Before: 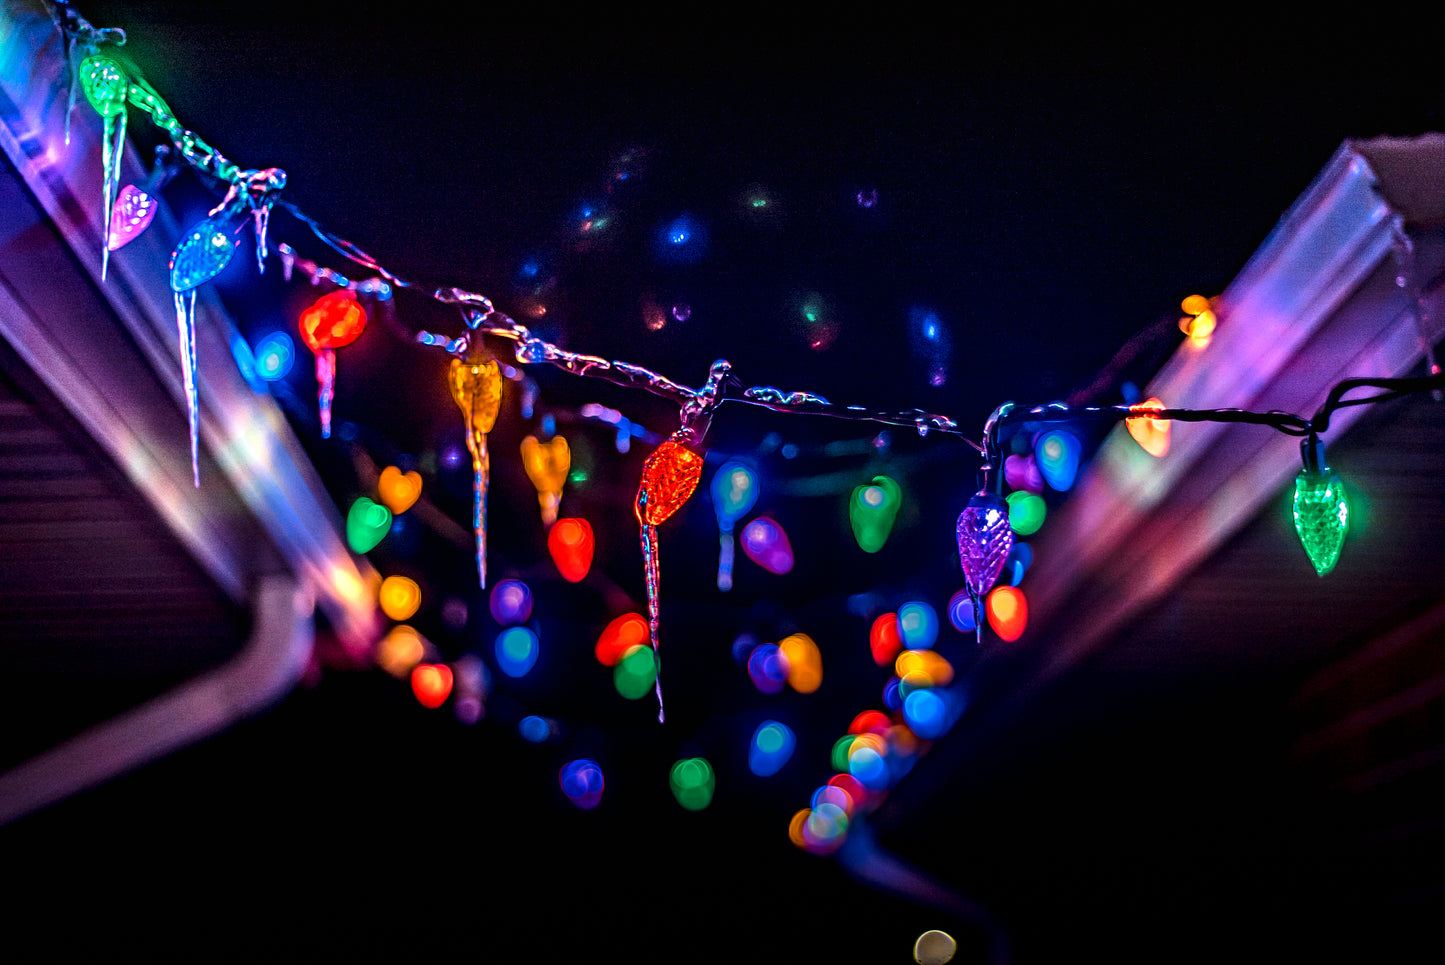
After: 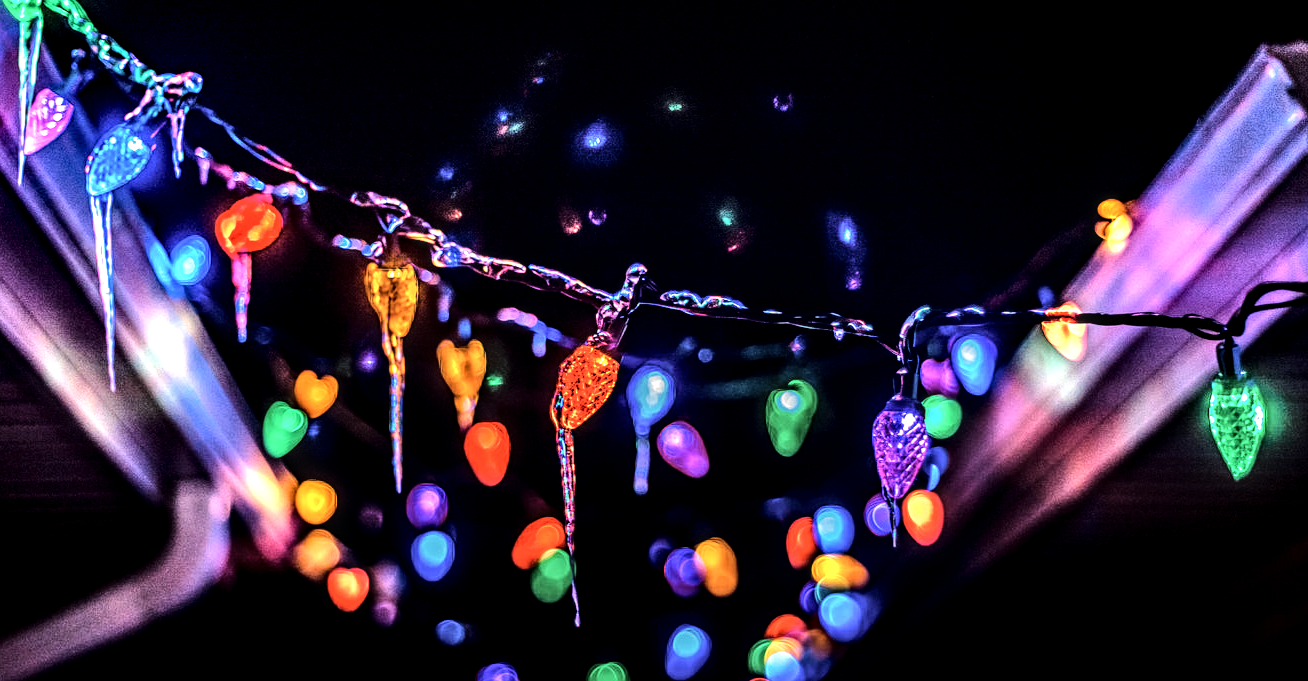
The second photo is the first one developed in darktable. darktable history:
contrast brightness saturation: saturation -0.059
tone curve: curves: ch0 [(0, 0) (0.003, 0.003) (0.011, 0.005) (0.025, 0.008) (0.044, 0.012) (0.069, 0.02) (0.1, 0.031) (0.136, 0.047) (0.177, 0.088) (0.224, 0.141) (0.277, 0.222) (0.335, 0.32) (0.399, 0.422) (0.468, 0.523) (0.543, 0.623) (0.623, 0.716) (0.709, 0.796) (0.801, 0.88) (0.898, 0.958) (1, 1)]
shadows and highlights: shadows 22.56, highlights -49.12, soften with gaussian
crop: left 5.845%, top 9.999%, right 3.61%, bottom 19.332%
local contrast: highlights 60%, shadows 59%, detail 160%
